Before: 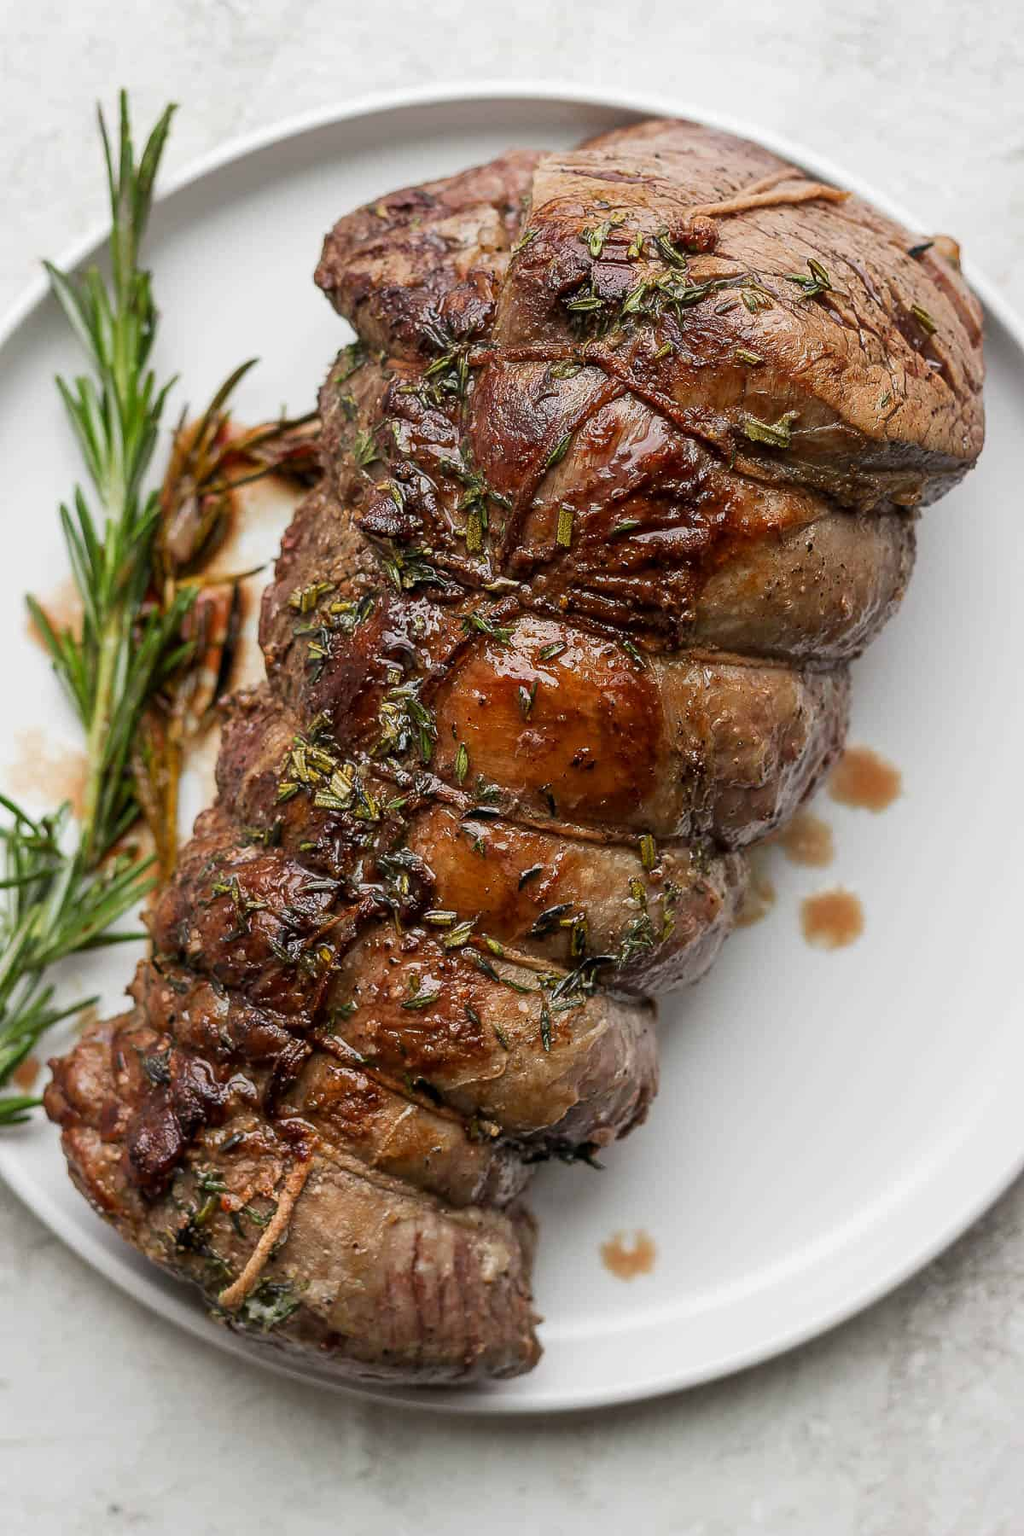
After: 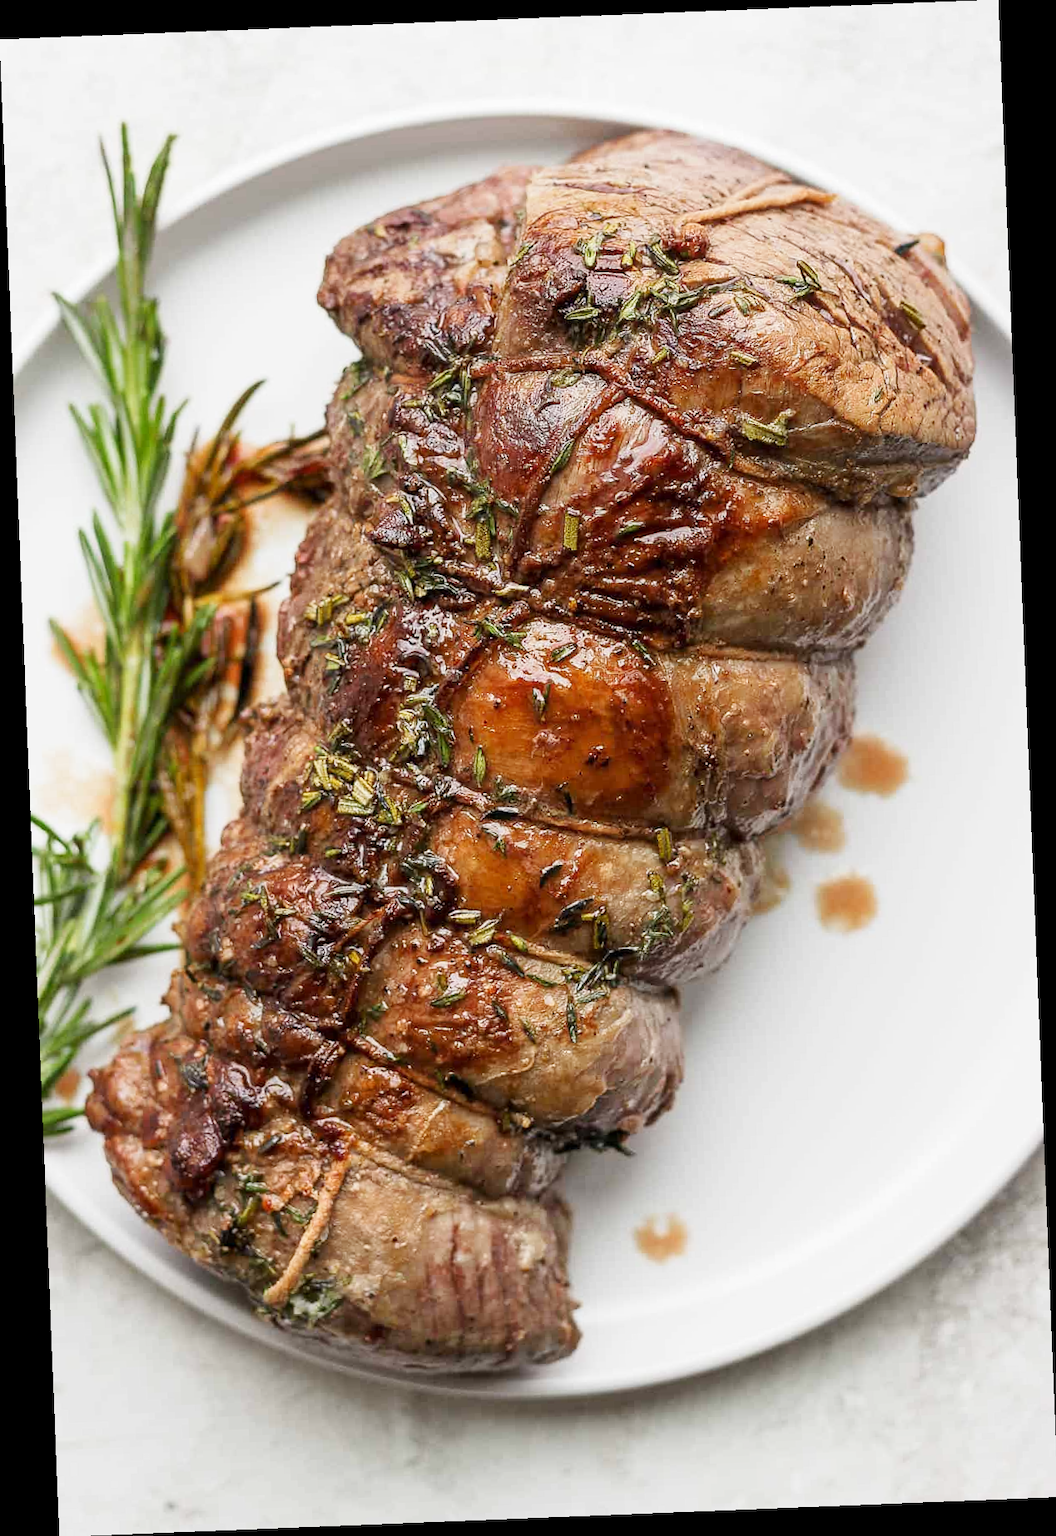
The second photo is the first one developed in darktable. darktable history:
base curve: curves: ch0 [(0, 0) (0.204, 0.334) (0.55, 0.733) (1, 1)], preserve colors none
rotate and perspective: rotation -2.29°, automatic cropping off
